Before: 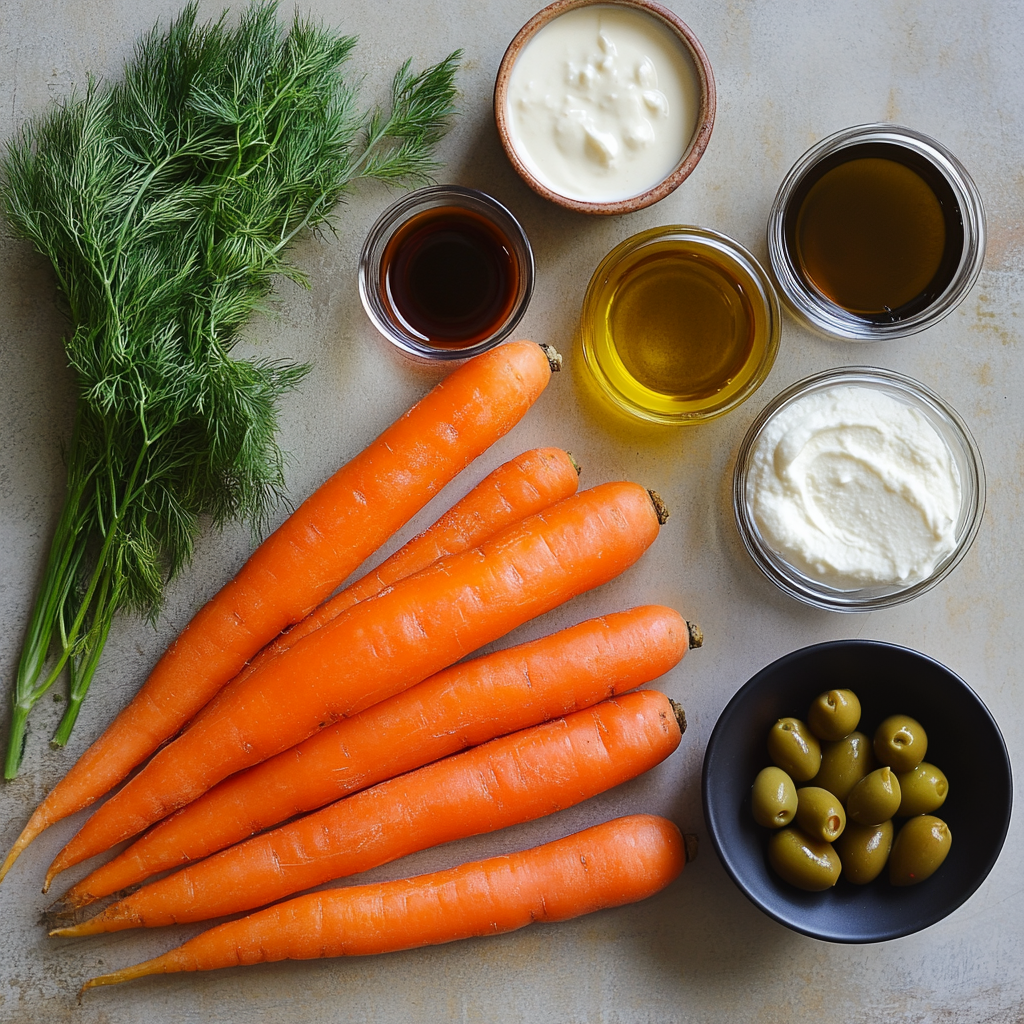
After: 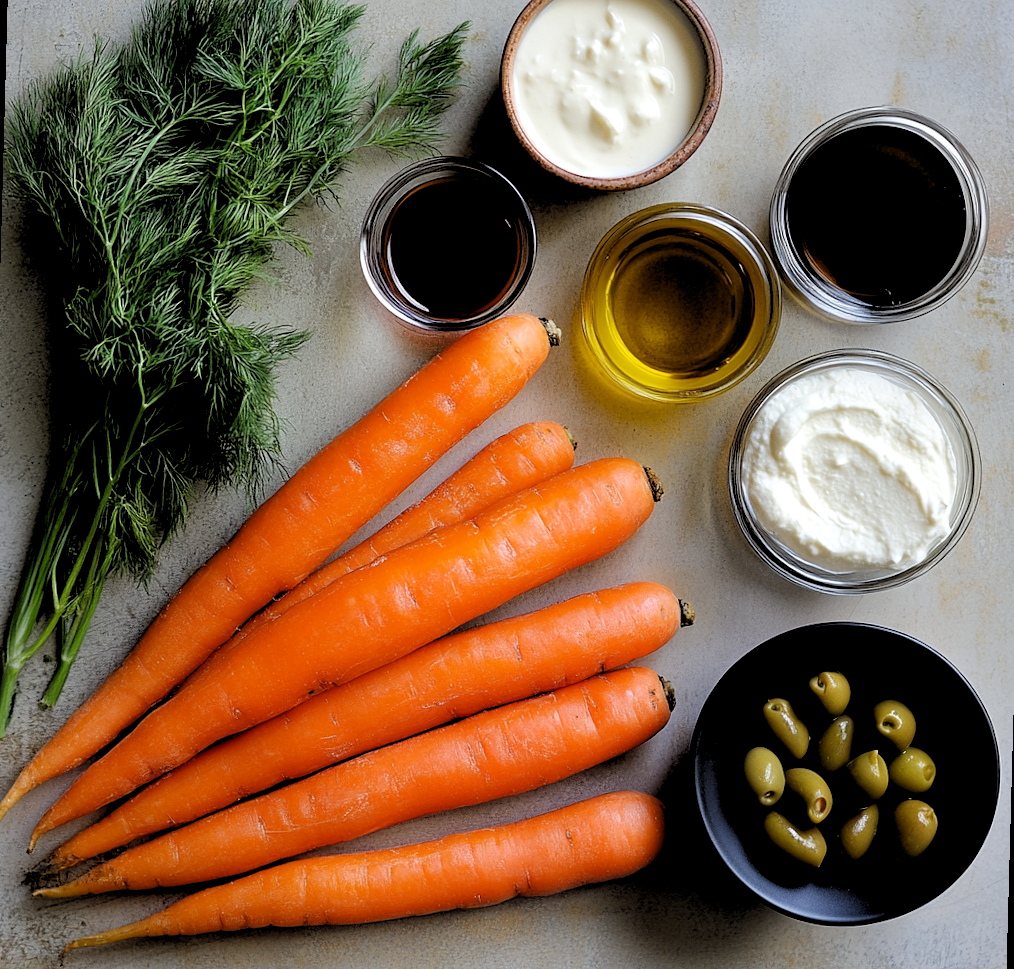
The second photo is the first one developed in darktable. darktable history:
rotate and perspective: rotation 1.57°, crop left 0.018, crop right 0.982, crop top 0.039, crop bottom 0.961
rgb levels: levels [[0.034, 0.472, 0.904], [0, 0.5, 1], [0, 0.5, 1]]
